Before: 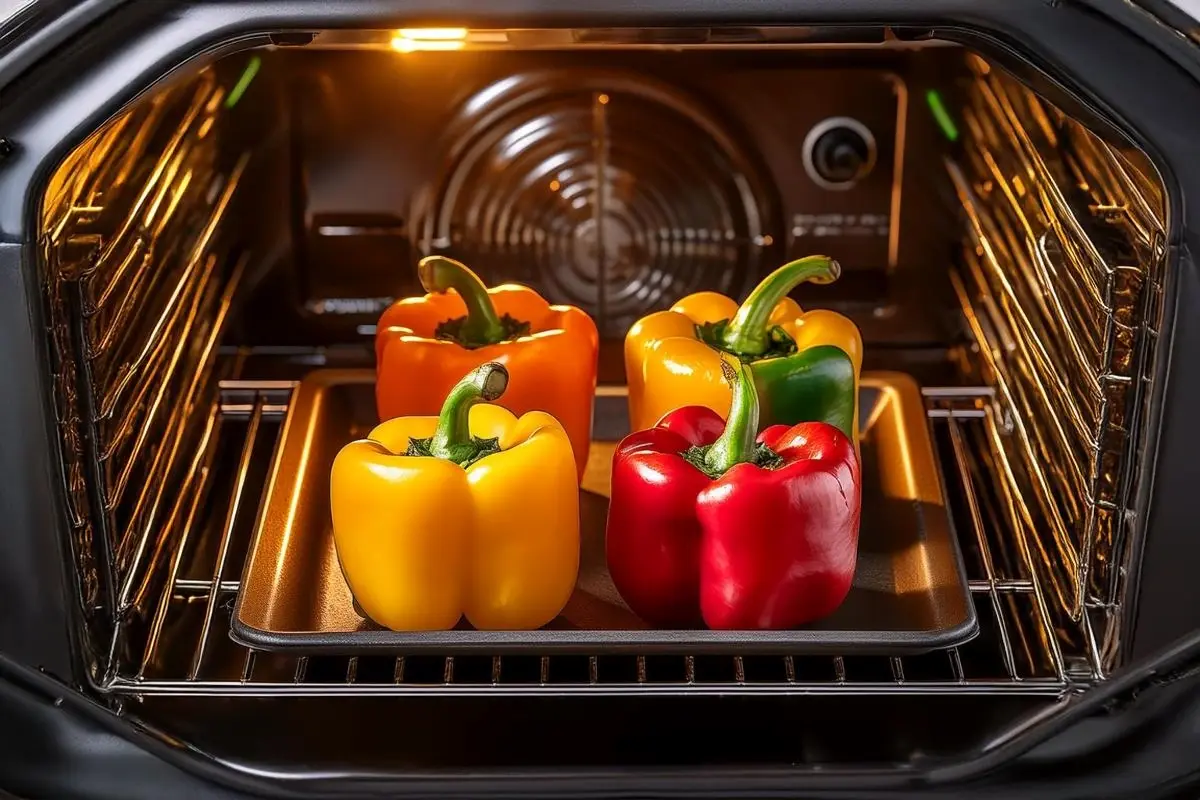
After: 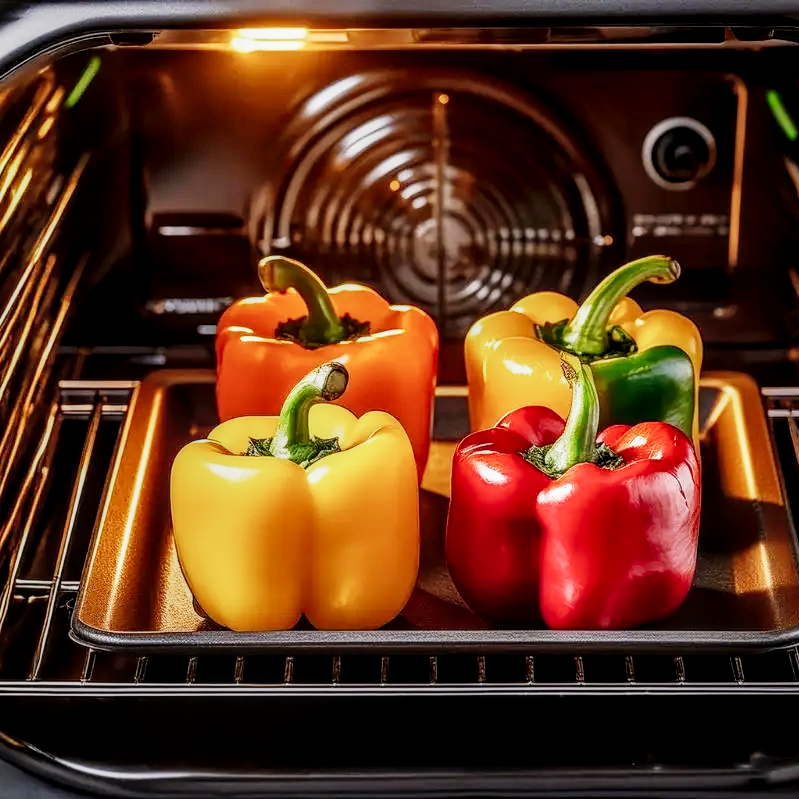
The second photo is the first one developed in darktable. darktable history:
local contrast: highlights 61%, detail 143%, midtone range 0.428
crop and rotate: left 13.409%, right 19.924%
sigmoid: skew -0.2, preserve hue 0%, red attenuation 0.1, red rotation 0.035, green attenuation 0.1, green rotation -0.017, blue attenuation 0.15, blue rotation -0.052, base primaries Rec2020
exposure: exposure 0.496 EV, compensate highlight preservation false
